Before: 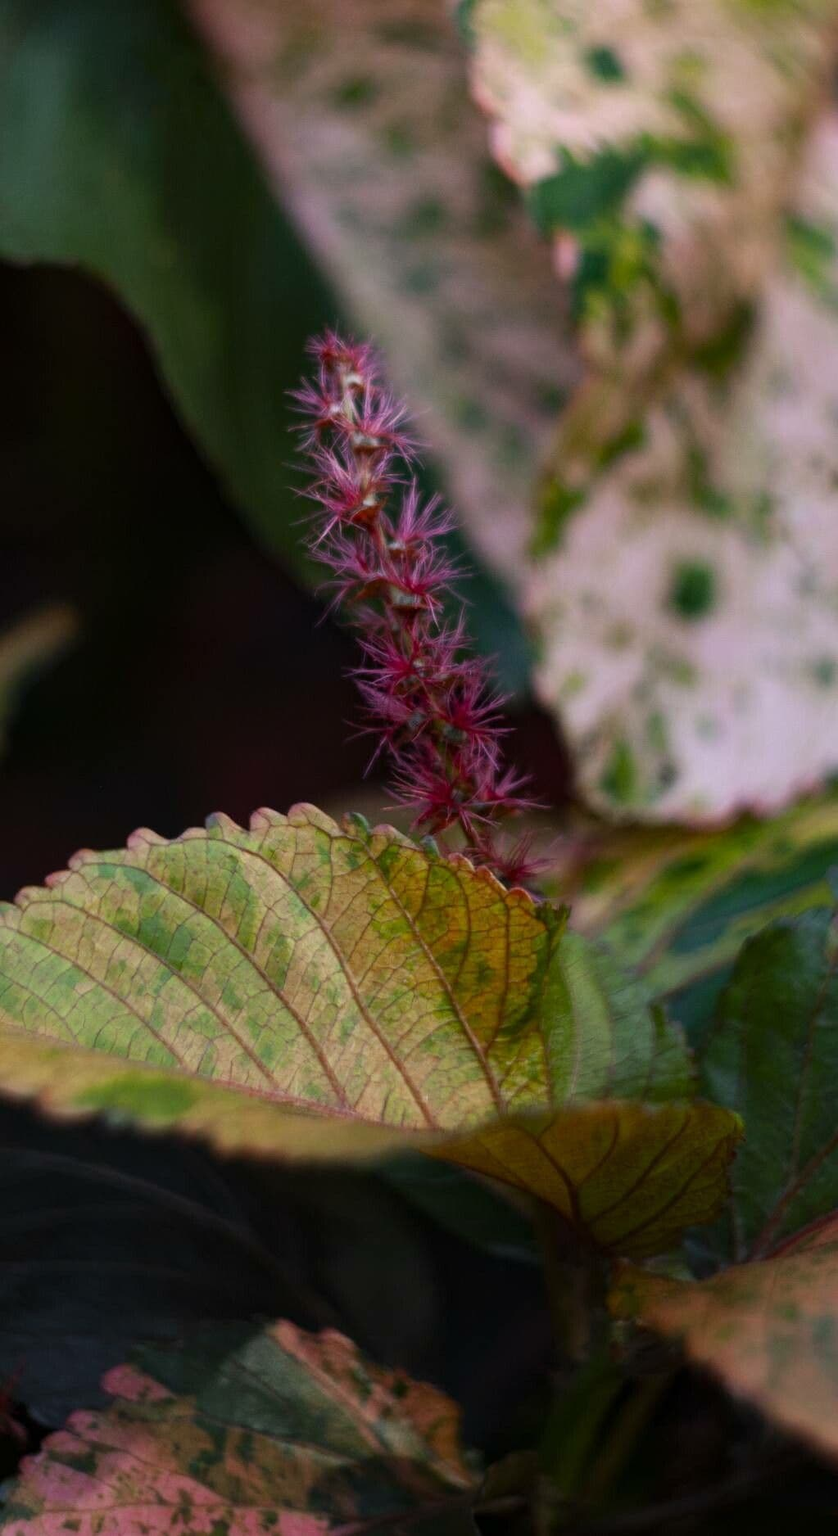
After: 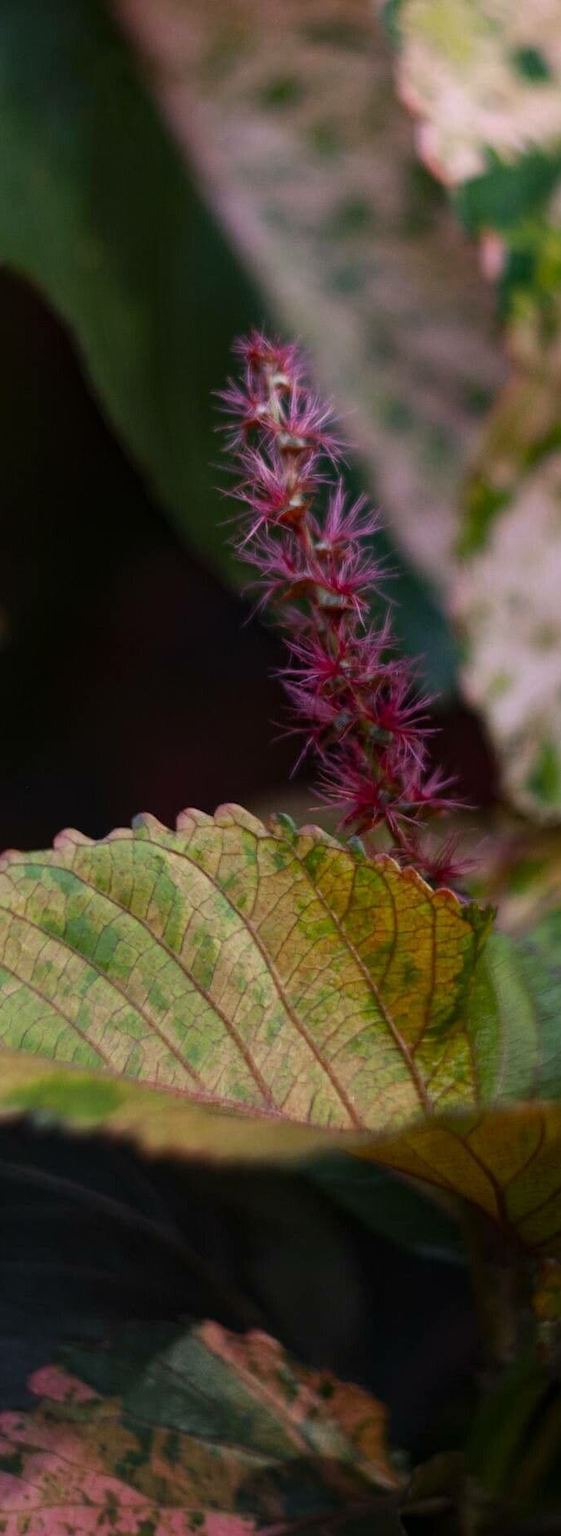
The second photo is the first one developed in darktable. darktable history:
crop and rotate: left 8.851%, right 24.128%
